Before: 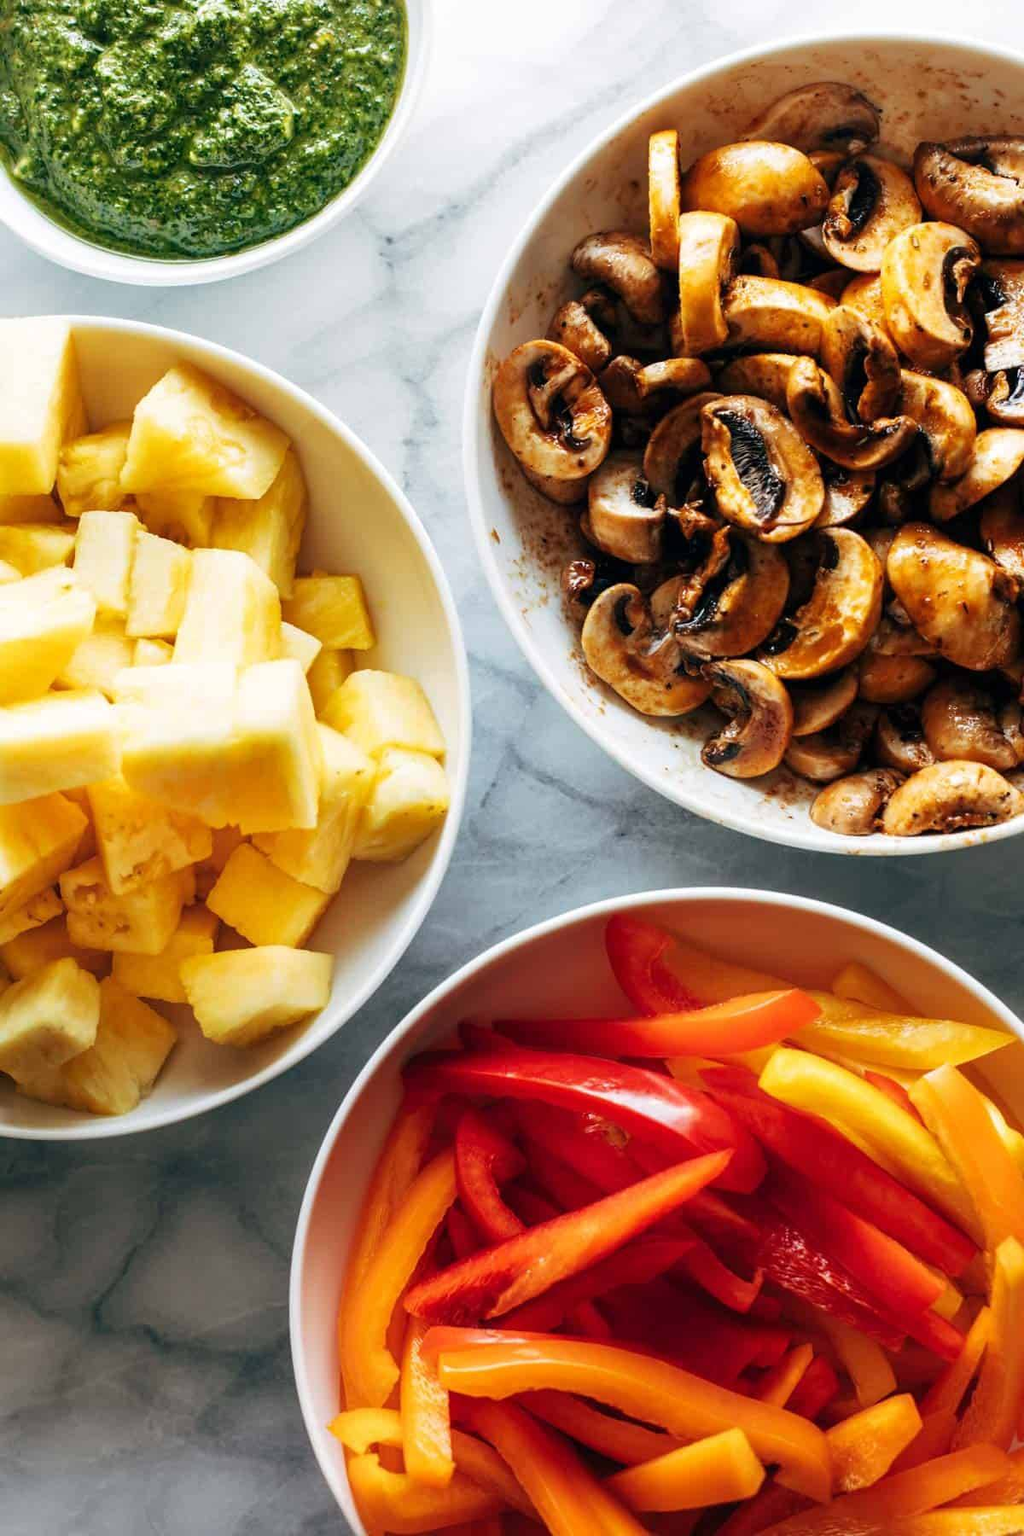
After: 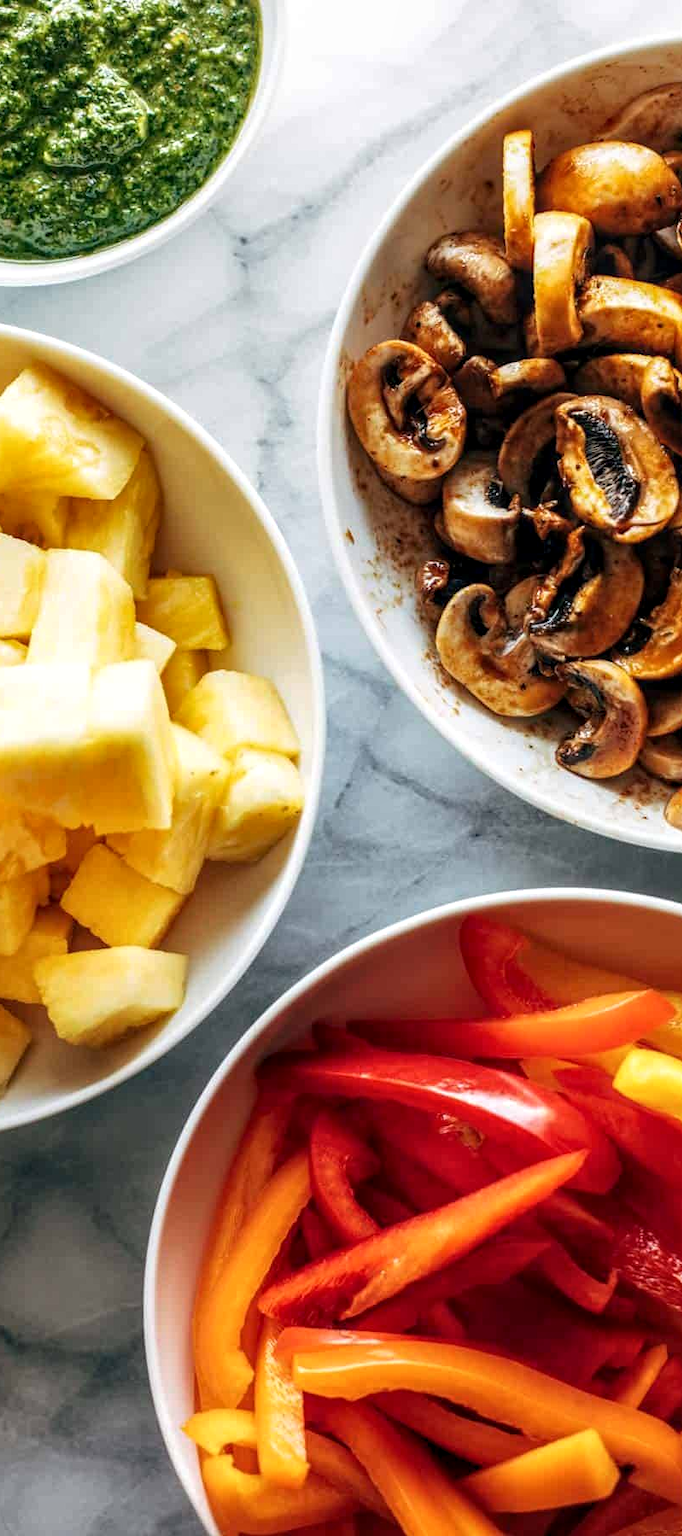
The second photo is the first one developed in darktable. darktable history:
crop and rotate: left 14.292%, right 19.041%
local contrast: detail 130%
